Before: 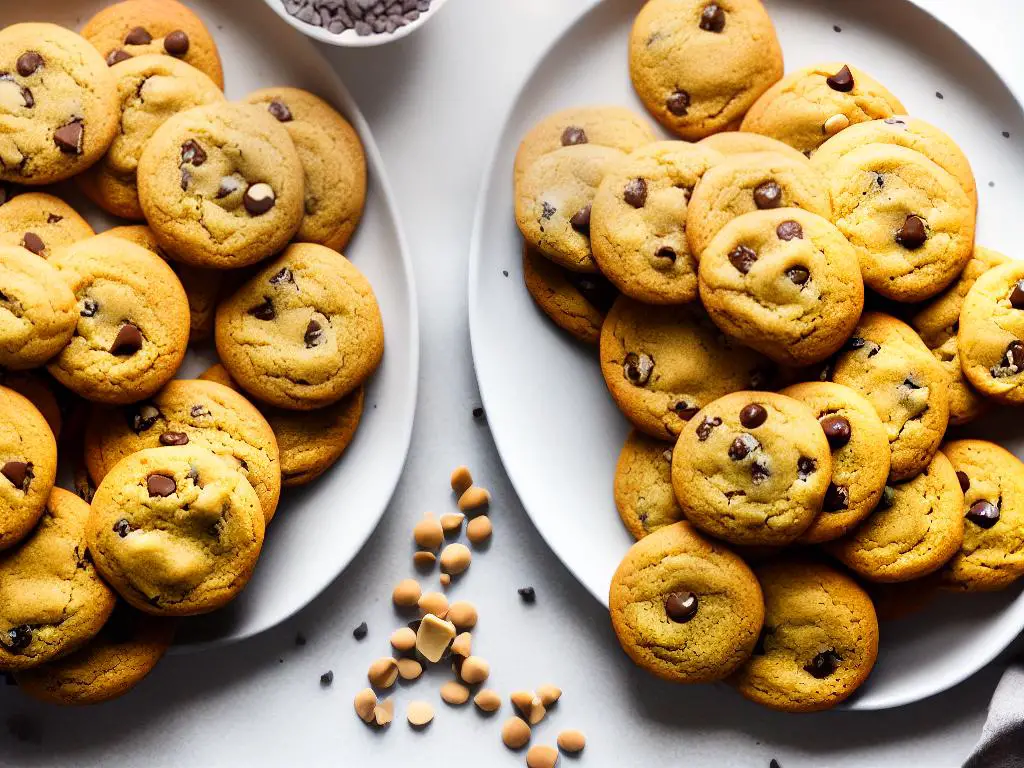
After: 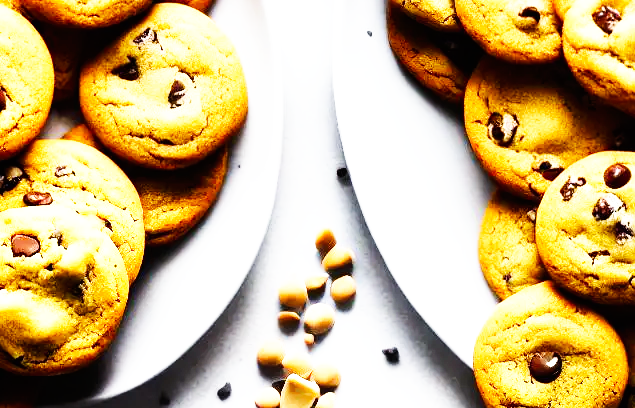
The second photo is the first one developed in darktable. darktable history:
crop: left 13.312%, top 31.28%, right 24.627%, bottom 15.582%
base curve: curves: ch0 [(0, 0) (0.007, 0.004) (0.027, 0.03) (0.046, 0.07) (0.207, 0.54) (0.442, 0.872) (0.673, 0.972) (1, 1)], preserve colors none
tone equalizer: -8 EV -0.417 EV, -7 EV -0.389 EV, -6 EV -0.333 EV, -5 EV -0.222 EV, -3 EV 0.222 EV, -2 EV 0.333 EV, -1 EV 0.389 EV, +0 EV 0.417 EV, edges refinement/feathering 500, mask exposure compensation -1.25 EV, preserve details no
